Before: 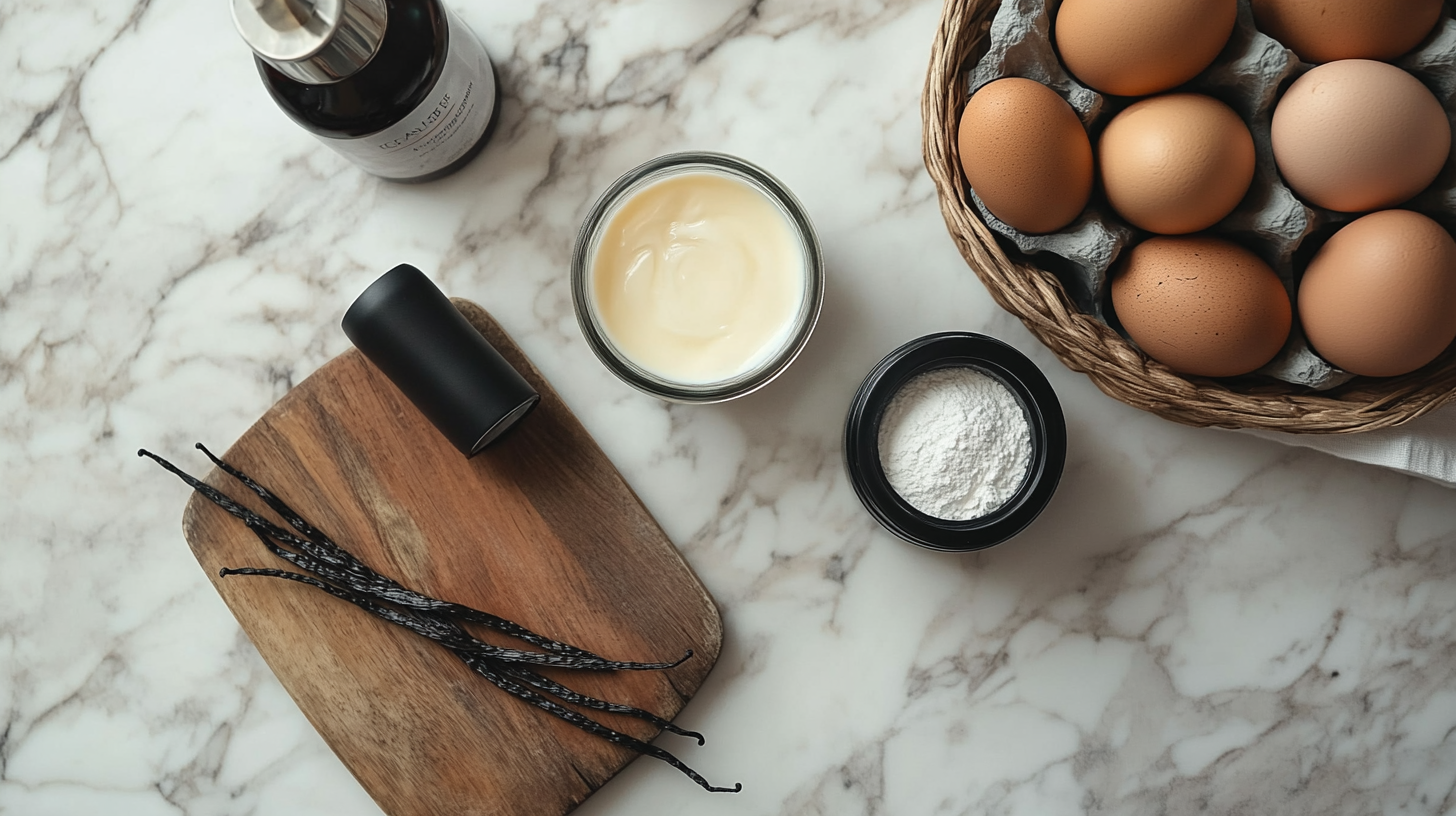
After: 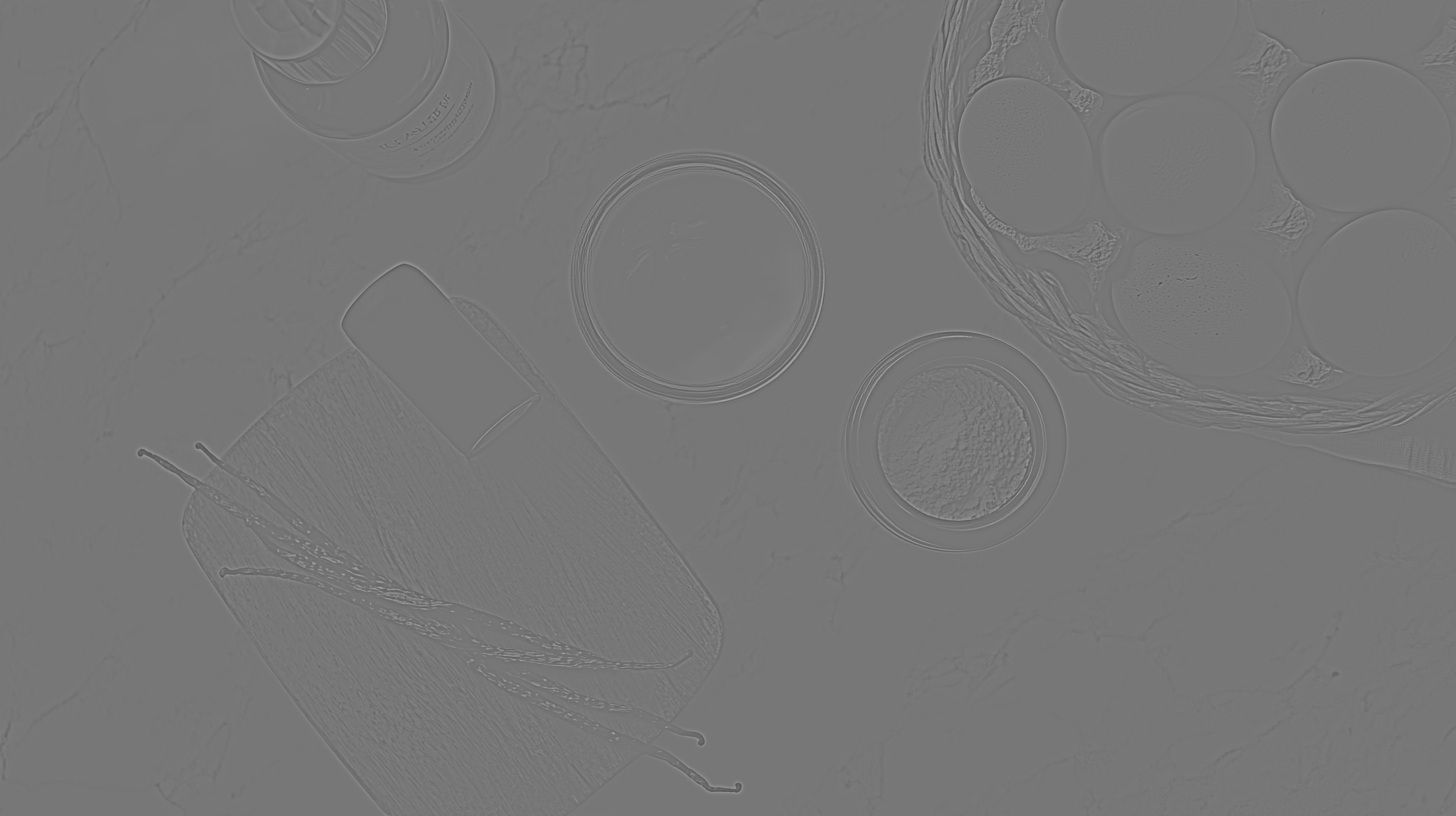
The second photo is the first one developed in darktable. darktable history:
tone equalizer: -8 EV -0.417 EV, -7 EV -0.389 EV, -6 EV -0.333 EV, -5 EV -0.222 EV, -3 EV 0.222 EV, -2 EV 0.333 EV, -1 EV 0.389 EV, +0 EV 0.417 EV, edges refinement/feathering 500, mask exposure compensation -1.57 EV, preserve details no
highpass: sharpness 6%, contrast boost 7.63%
